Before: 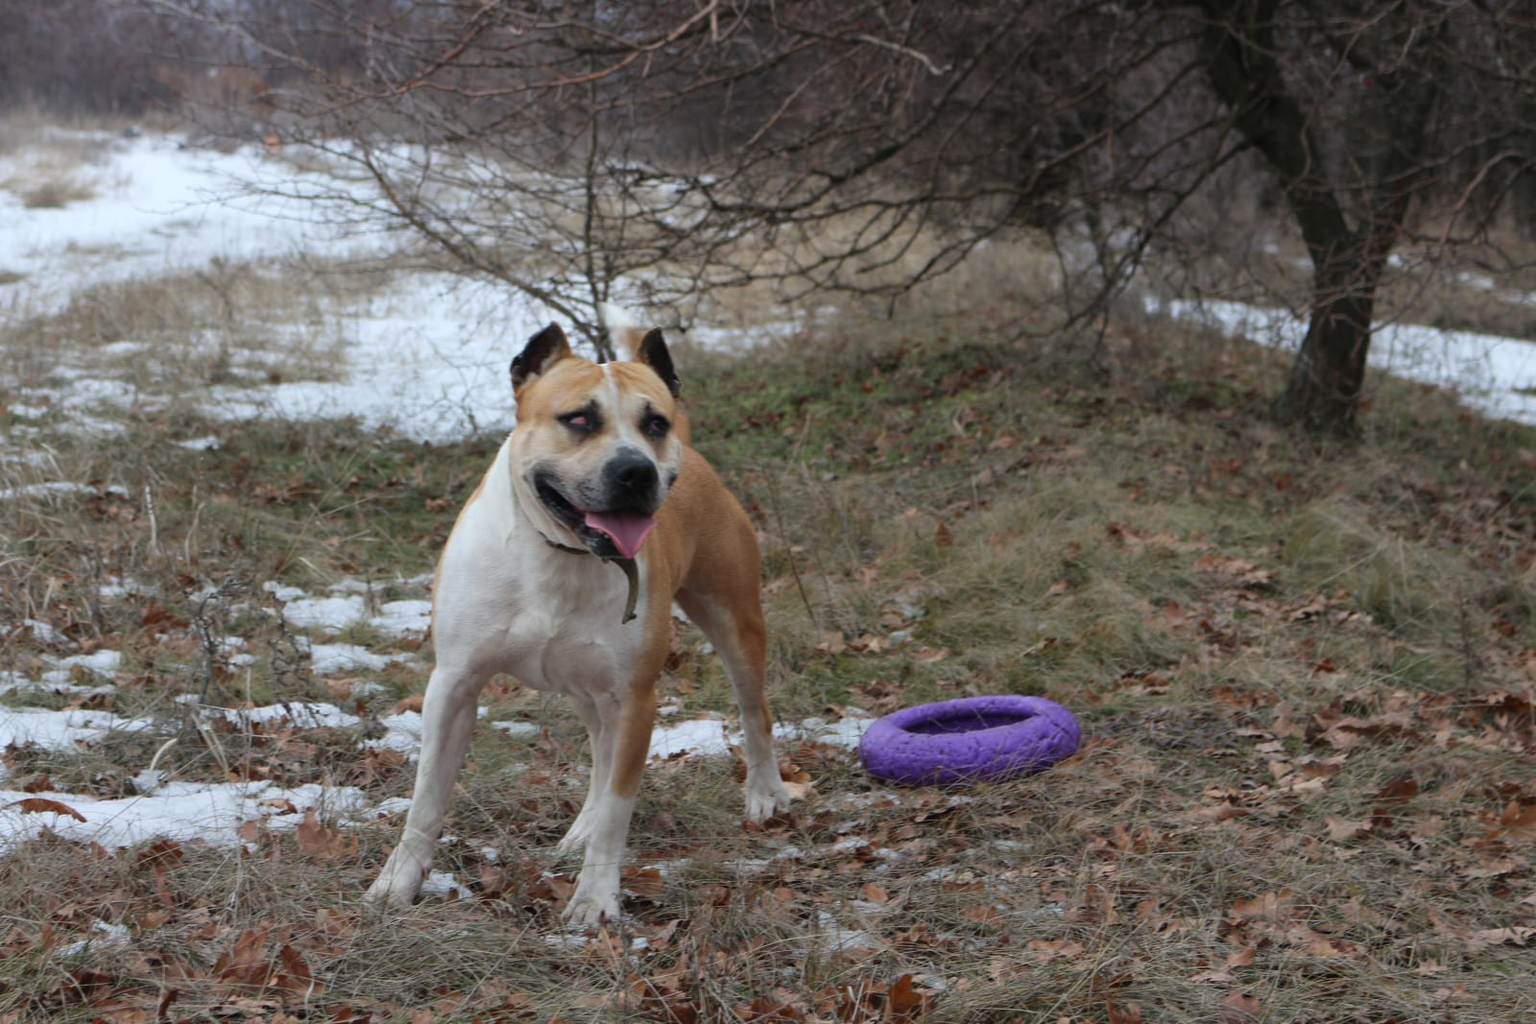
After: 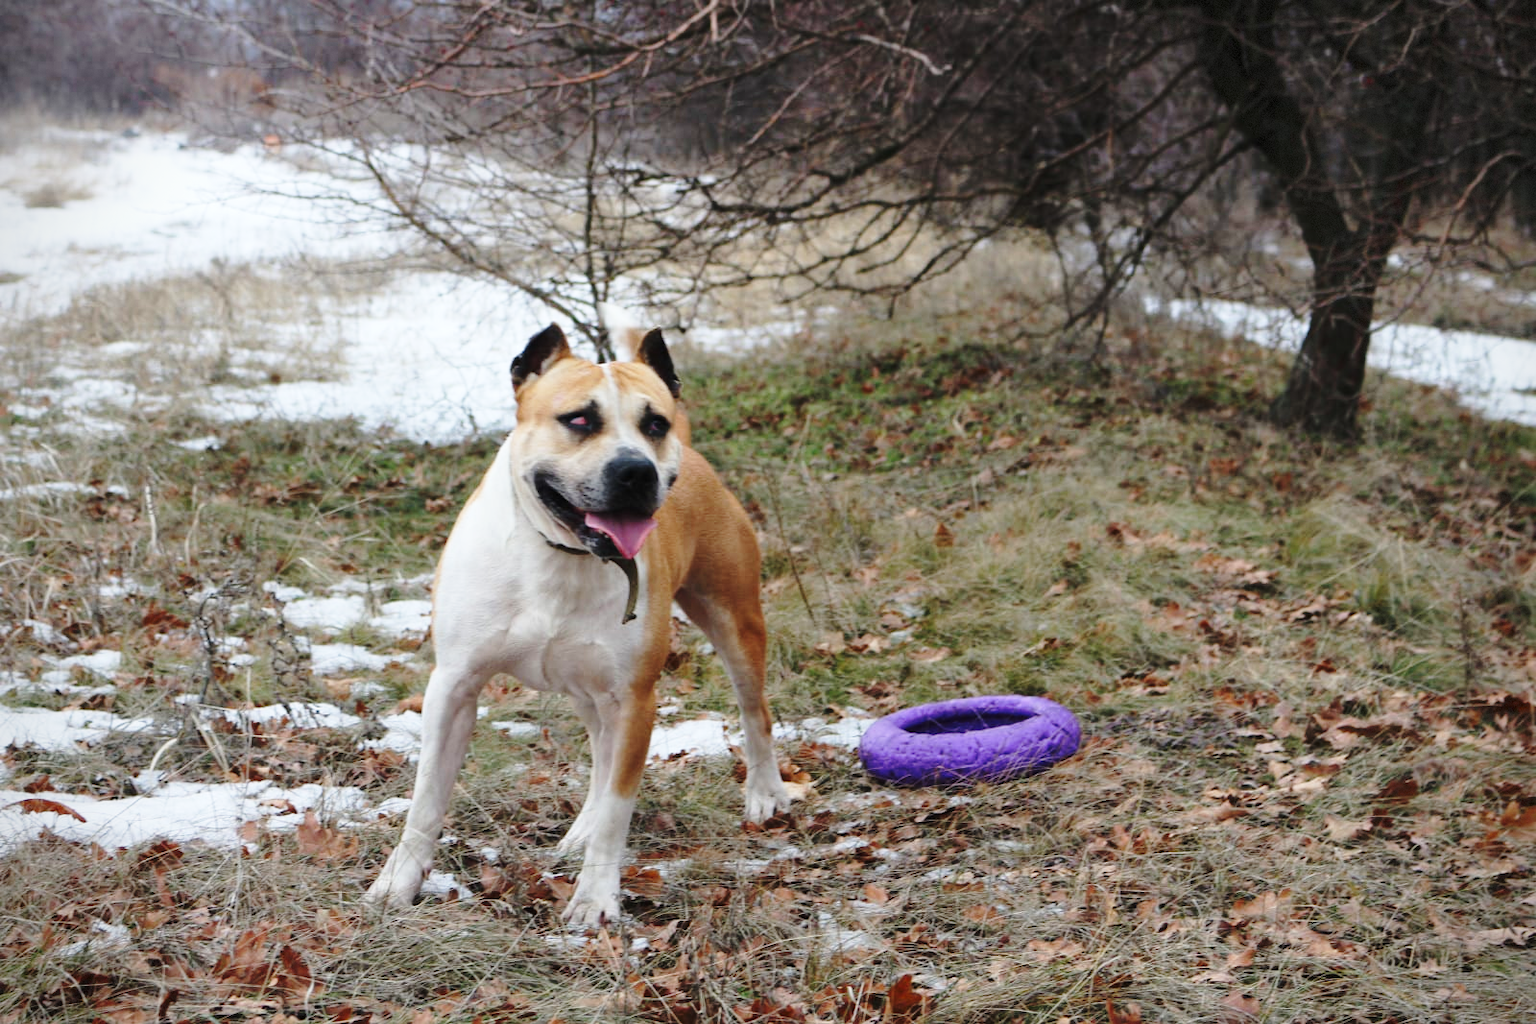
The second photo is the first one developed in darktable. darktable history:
base curve: curves: ch0 [(0, 0) (0.036, 0.037) (0.121, 0.228) (0.46, 0.76) (0.859, 0.983) (1, 1)], preserve colors none
vignetting: fall-off radius 61.24%, saturation -0.025, dithering 8-bit output, unbound false
